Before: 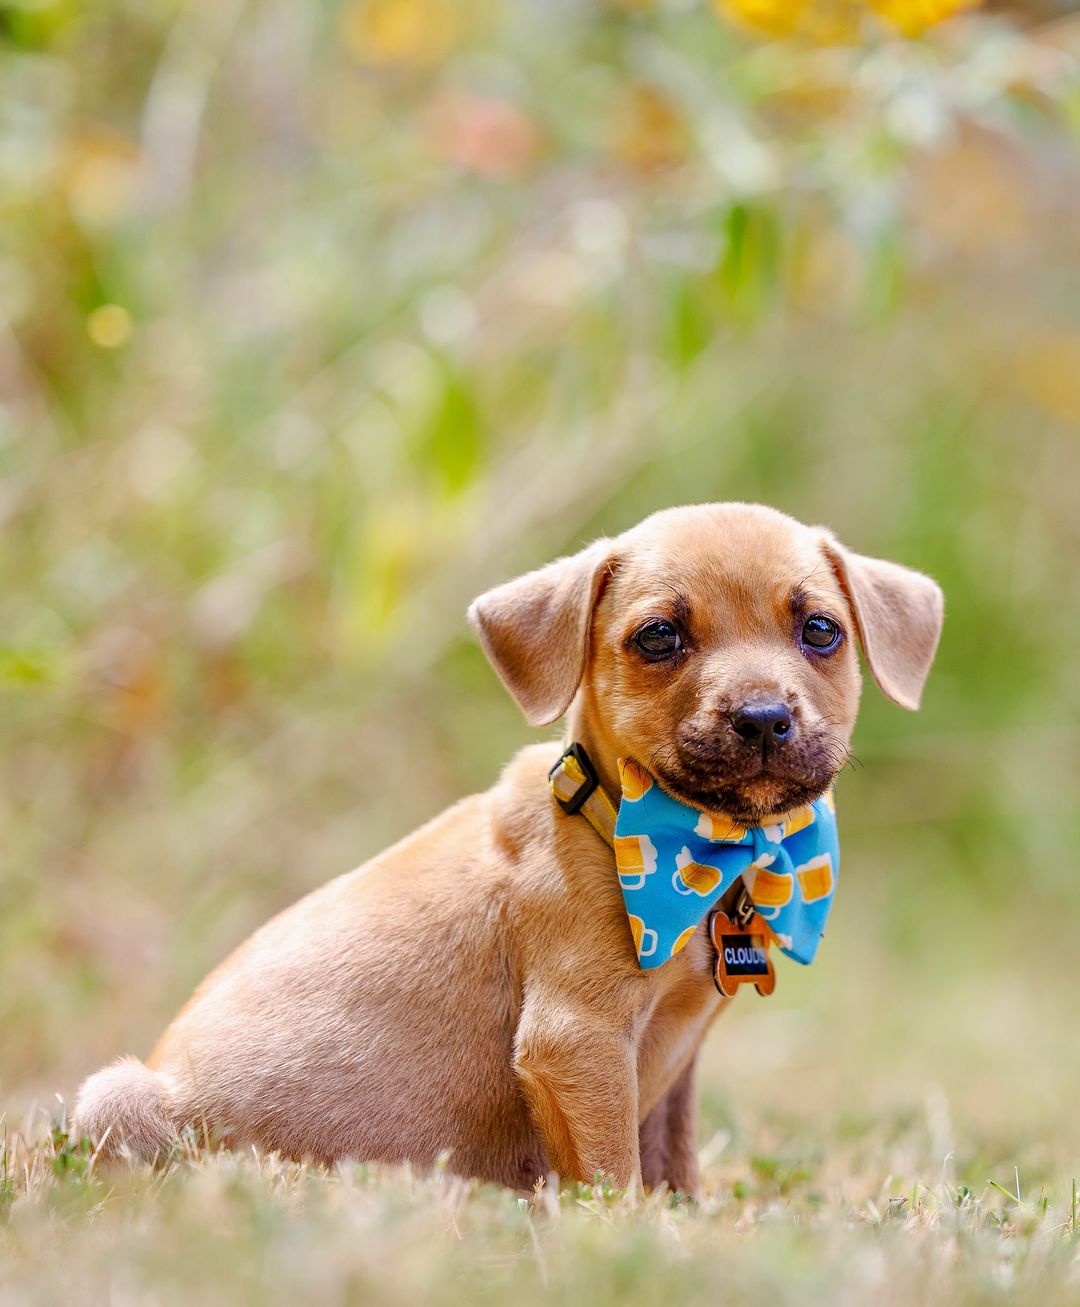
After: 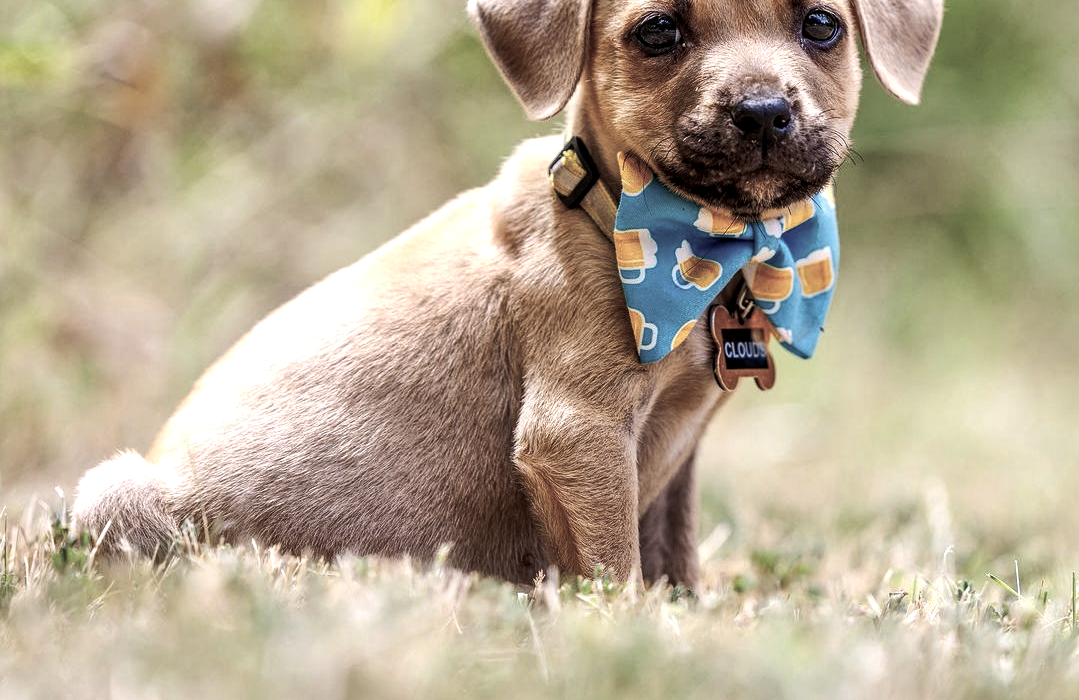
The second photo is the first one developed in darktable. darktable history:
color balance rgb: perceptual saturation grading › global saturation -27.235%, perceptual brilliance grading › highlights 3.294%, perceptual brilliance grading › mid-tones -17.096%, perceptual brilliance grading › shadows -40.852%
exposure: exposure 0.299 EV, compensate highlight preservation false
crop and rotate: top 46.431%, right 0.029%
local contrast: on, module defaults
contrast brightness saturation: saturation -0.087
